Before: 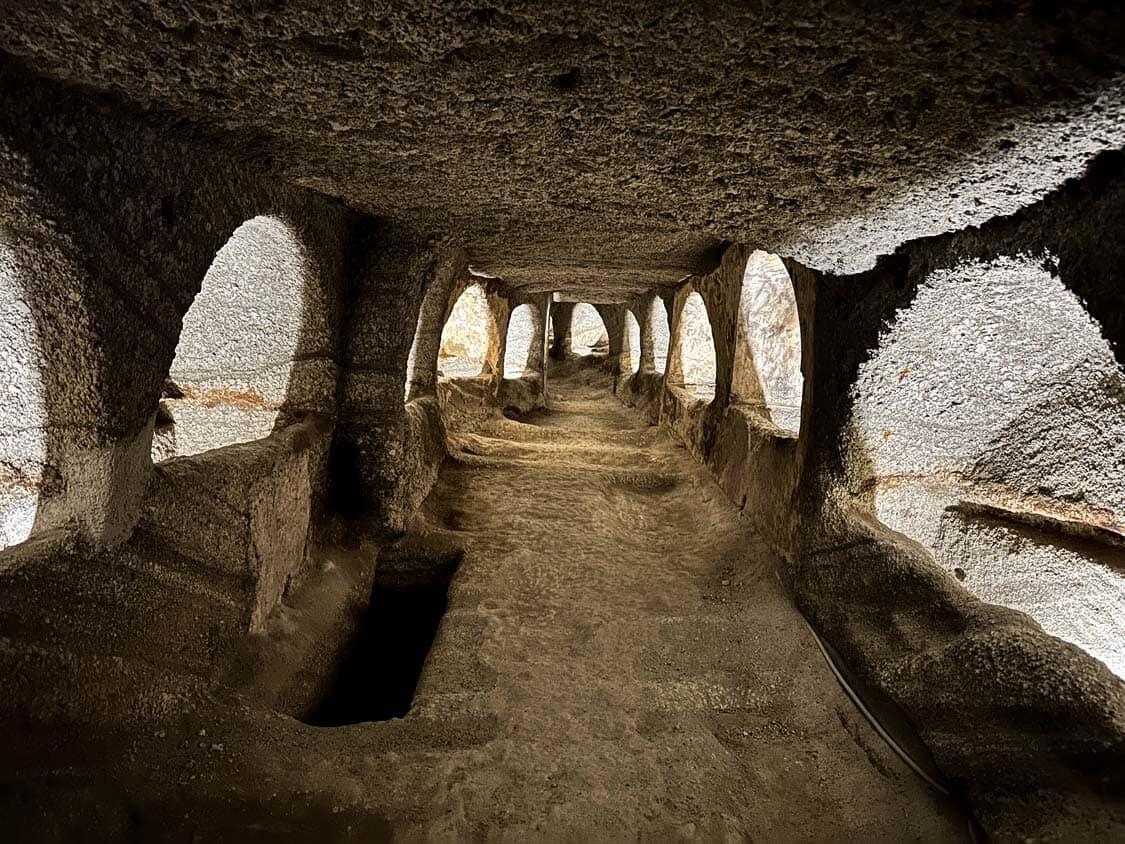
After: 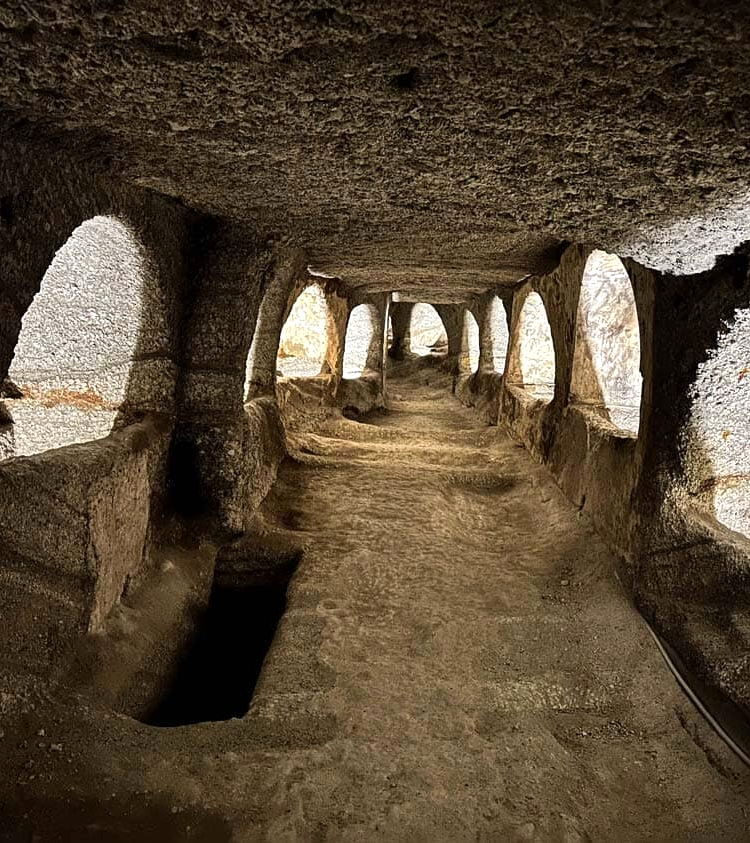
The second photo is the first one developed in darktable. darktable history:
exposure: exposure 0.2 EV, compensate highlight preservation false
crop and rotate: left 14.389%, right 18.934%
